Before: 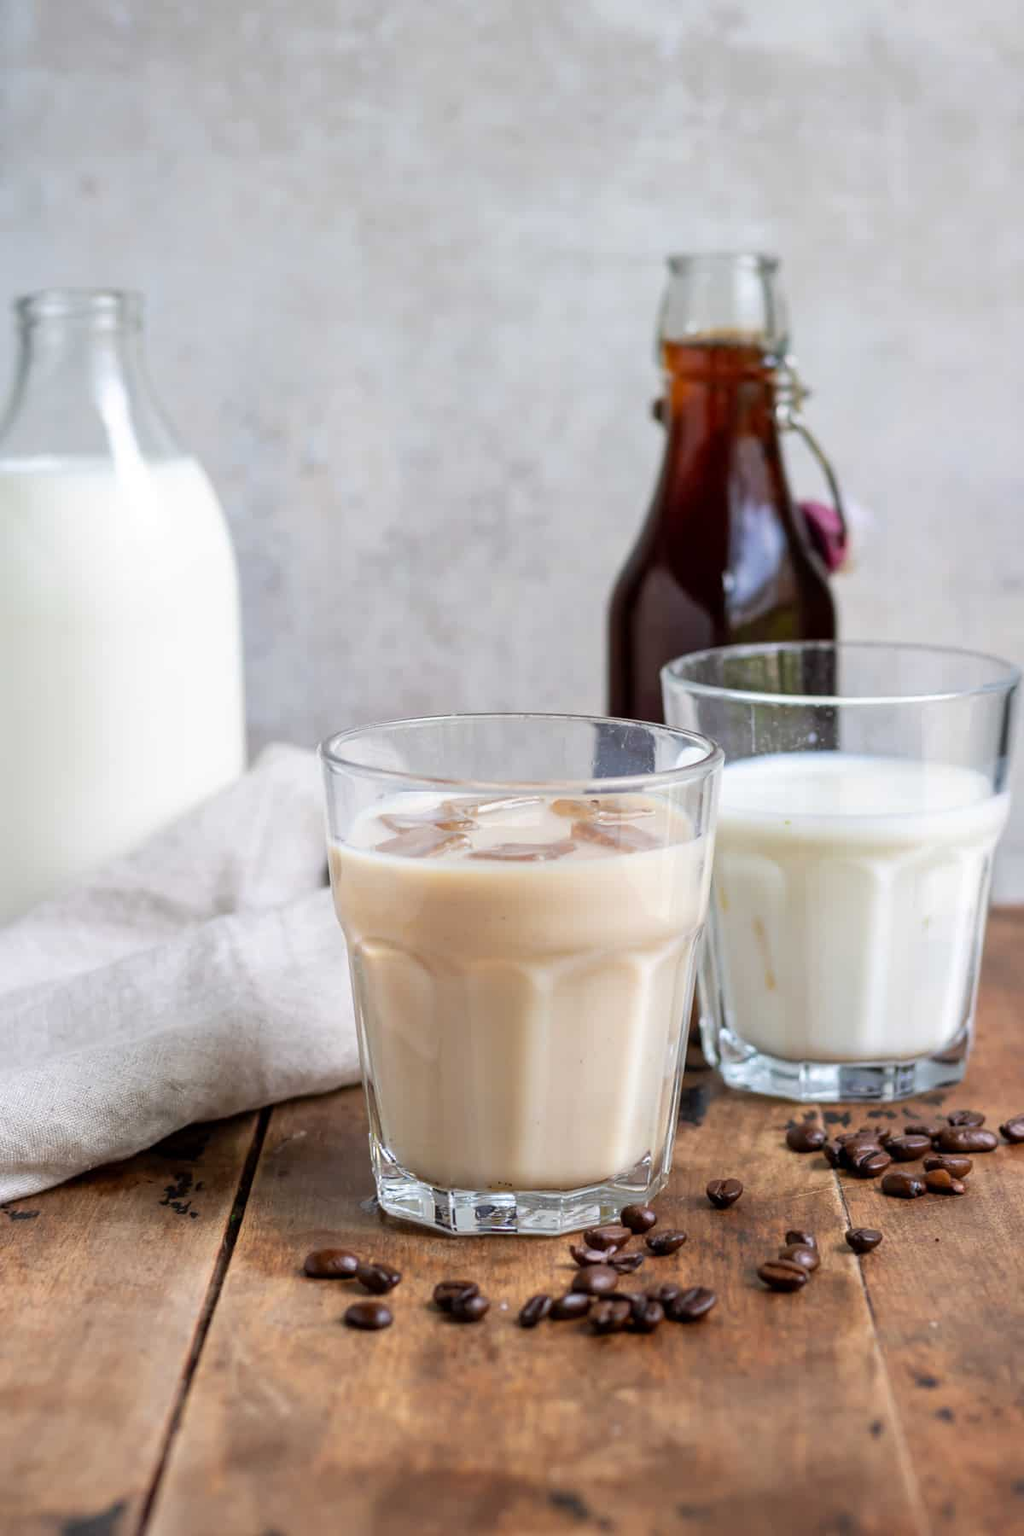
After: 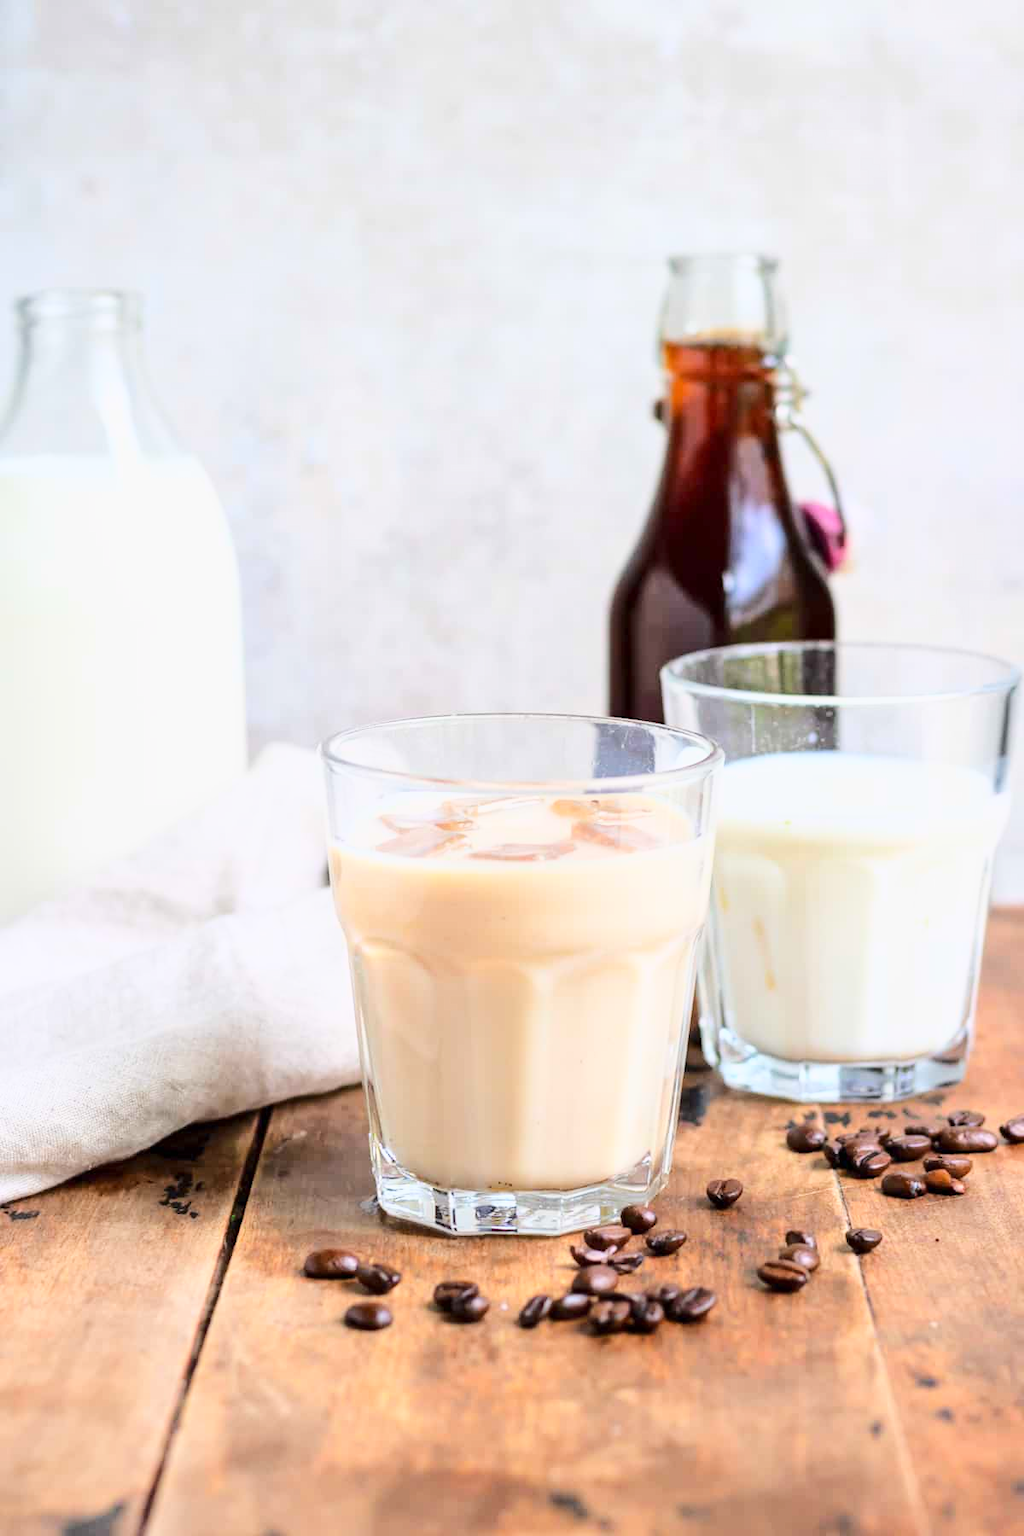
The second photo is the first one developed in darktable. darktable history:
exposure: exposure 0.15 EV, compensate highlight preservation false
base curve: curves: ch0 [(0, 0) (0.025, 0.046) (0.112, 0.277) (0.467, 0.74) (0.814, 0.929) (1, 0.942)]
